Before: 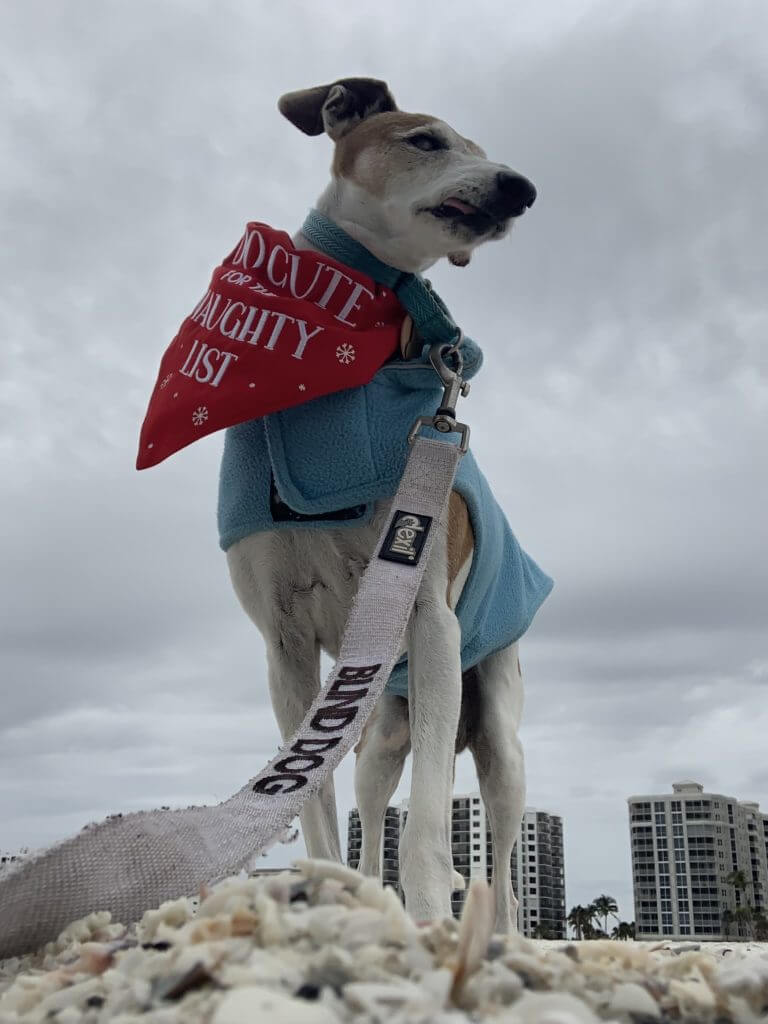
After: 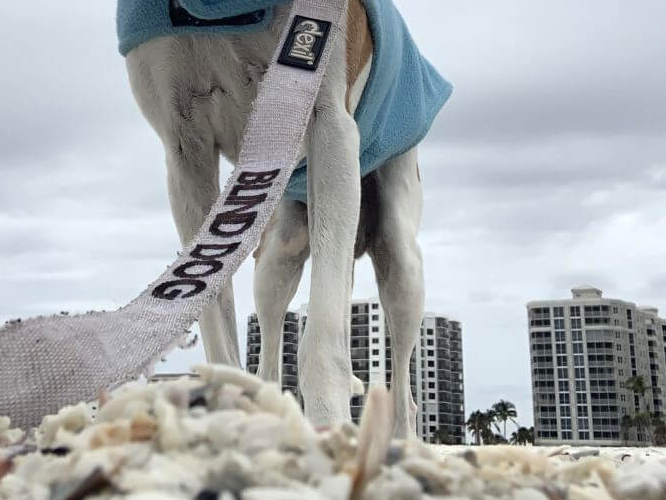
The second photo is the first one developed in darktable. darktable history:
crop and rotate: left 13.28%, top 48.357%, bottom 2.795%
exposure: exposure 0.517 EV, compensate highlight preservation false
